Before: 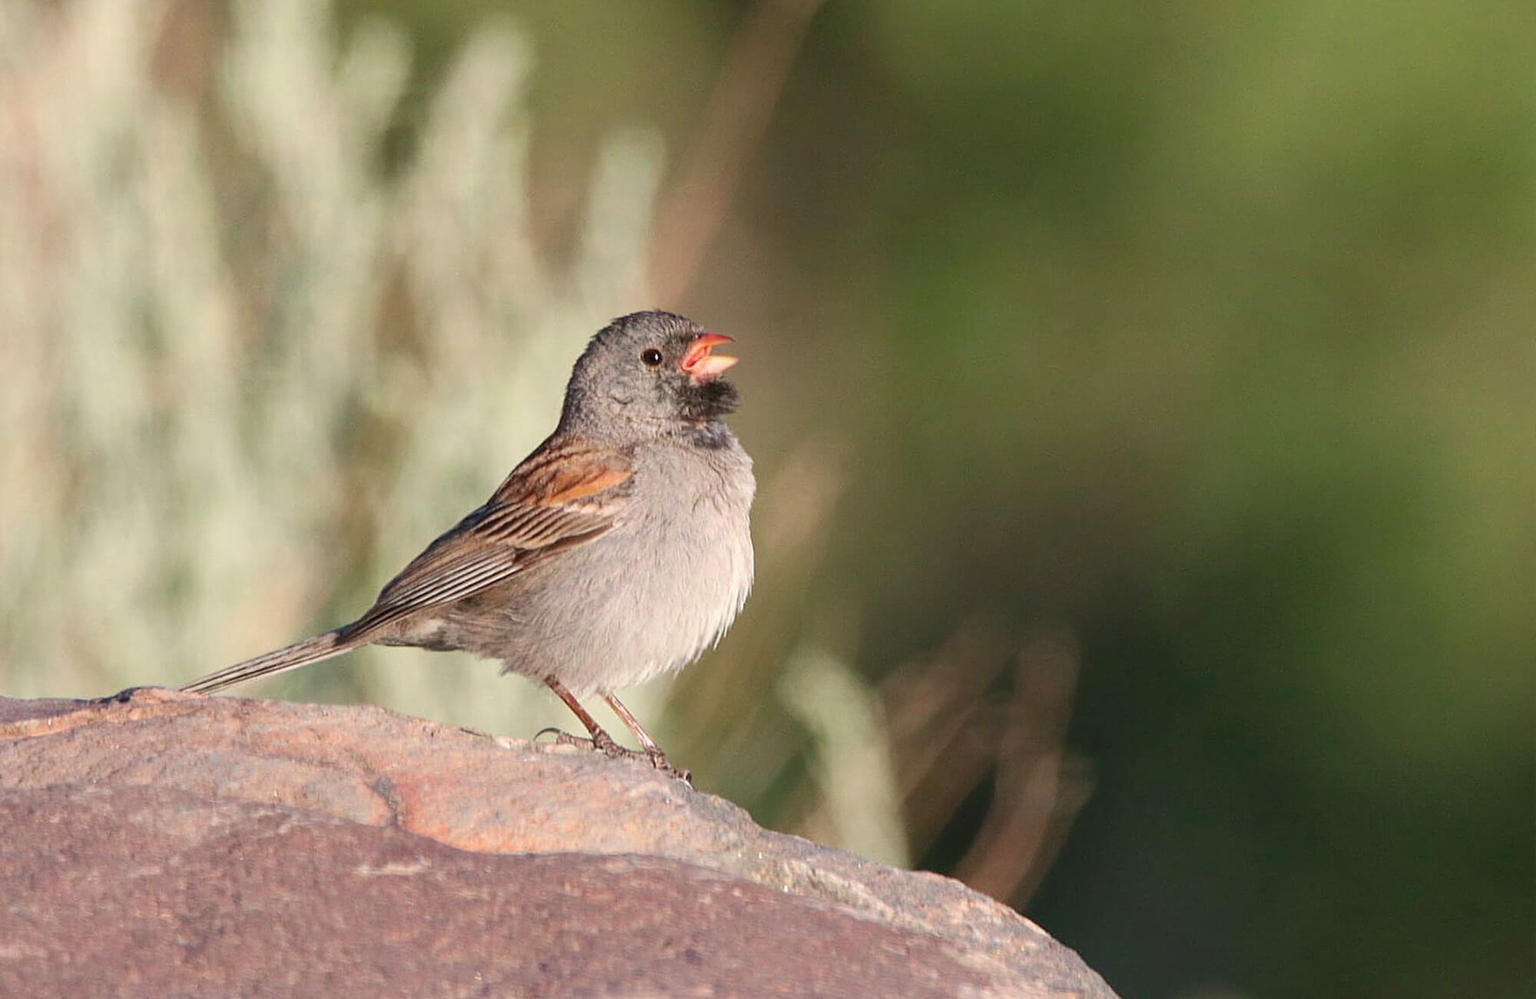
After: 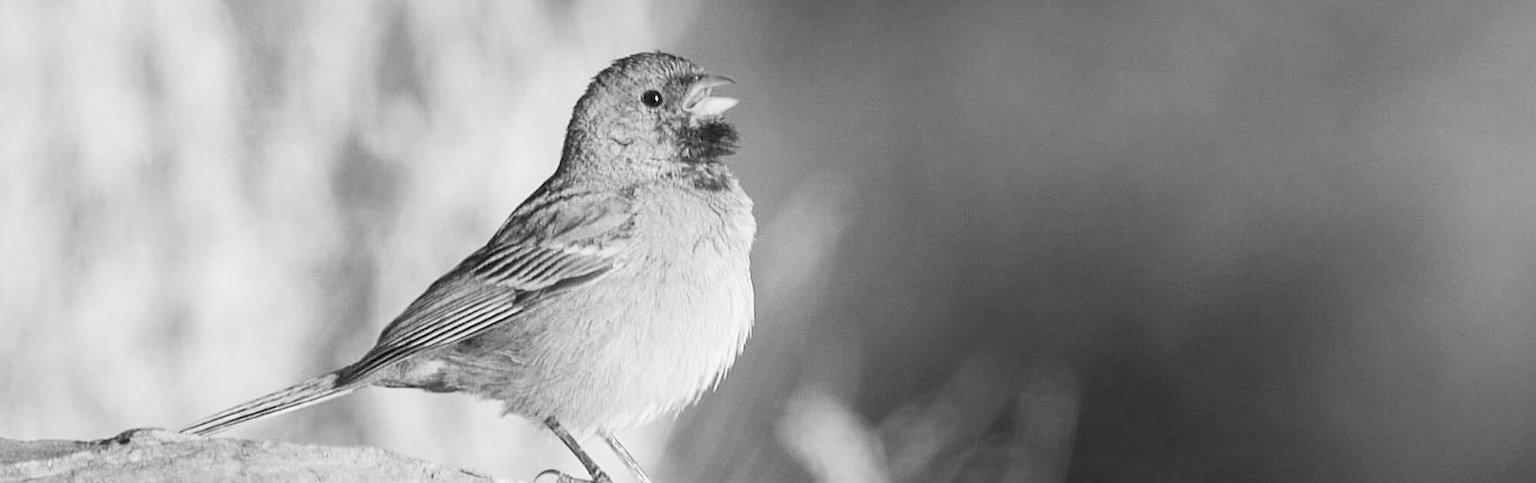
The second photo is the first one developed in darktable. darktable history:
monochrome: a -35.87, b 49.73, size 1.7
crop and rotate: top 26.056%, bottom 25.543%
contrast brightness saturation: contrast 0.2, brightness 0.2, saturation 0.8
